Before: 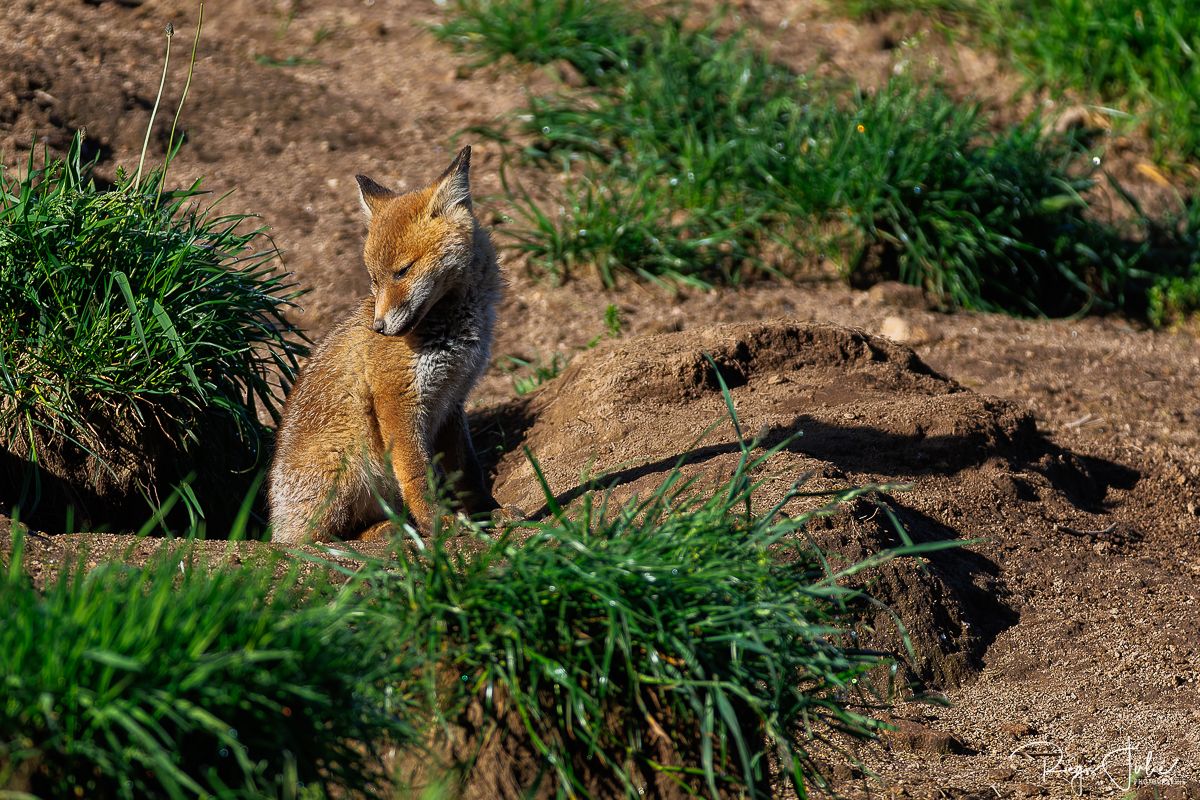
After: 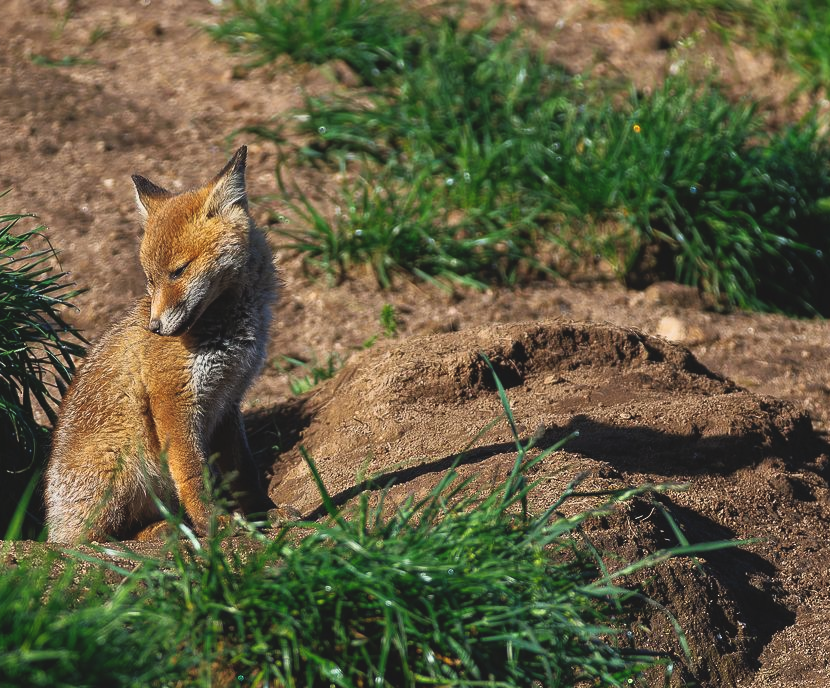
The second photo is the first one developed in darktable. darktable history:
crop: left 18.743%, right 12.09%, bottom 13.994%
exposure: black level correction -0.009, exposure 0.071 EV, compensate exposure bias true, compensate highlight preservation false
